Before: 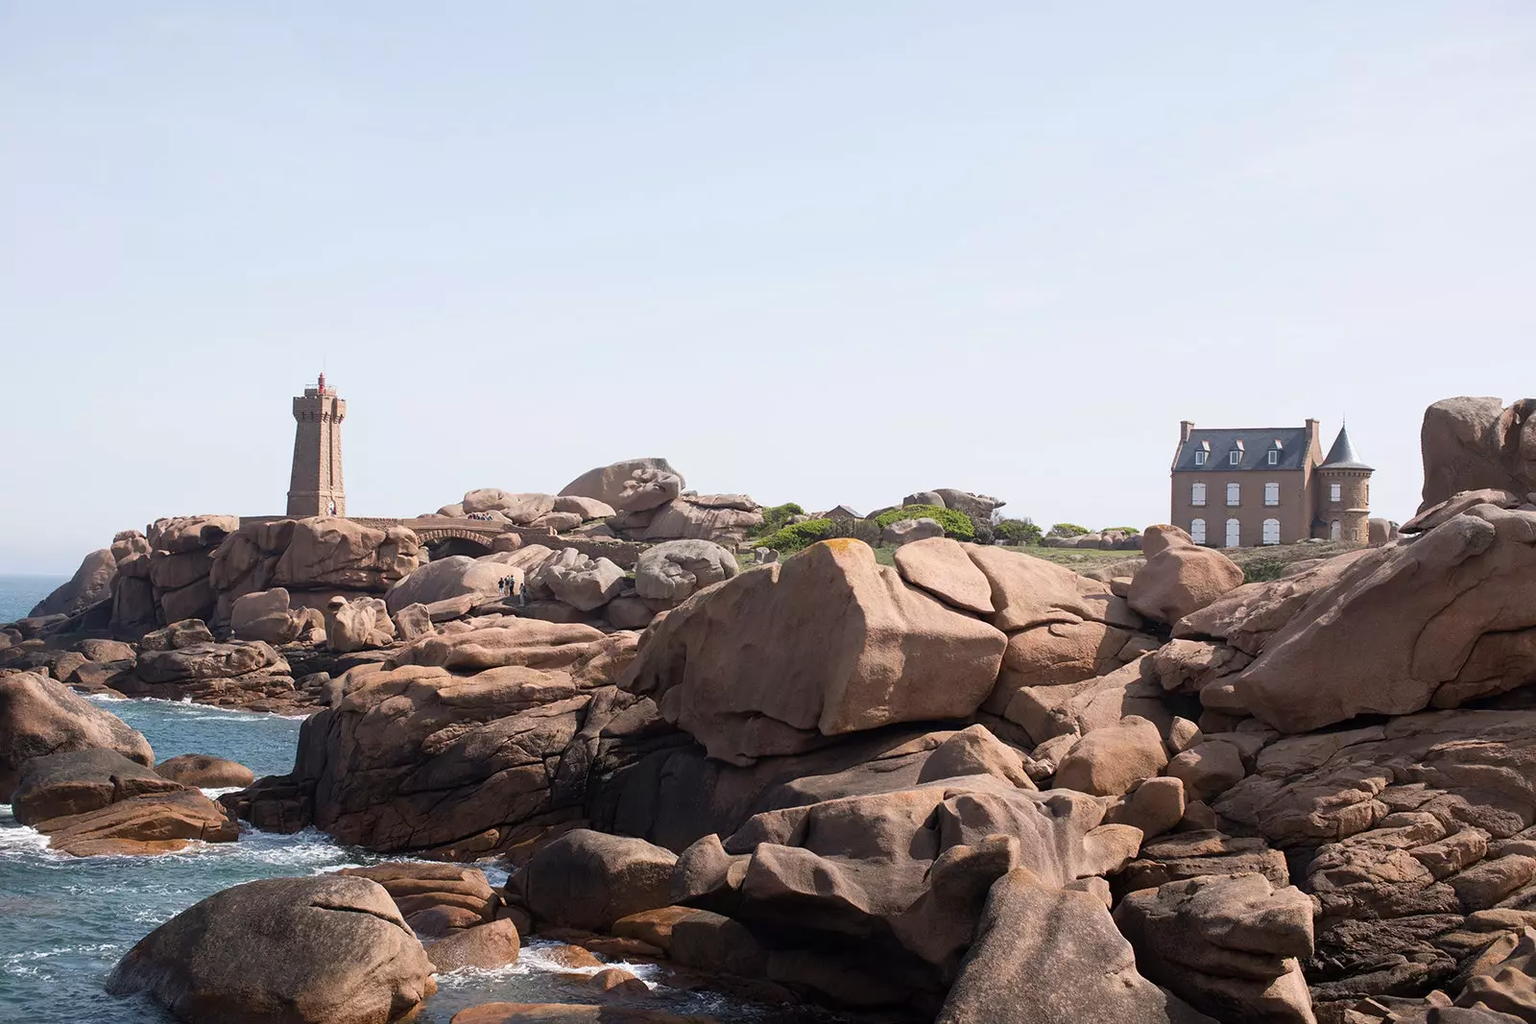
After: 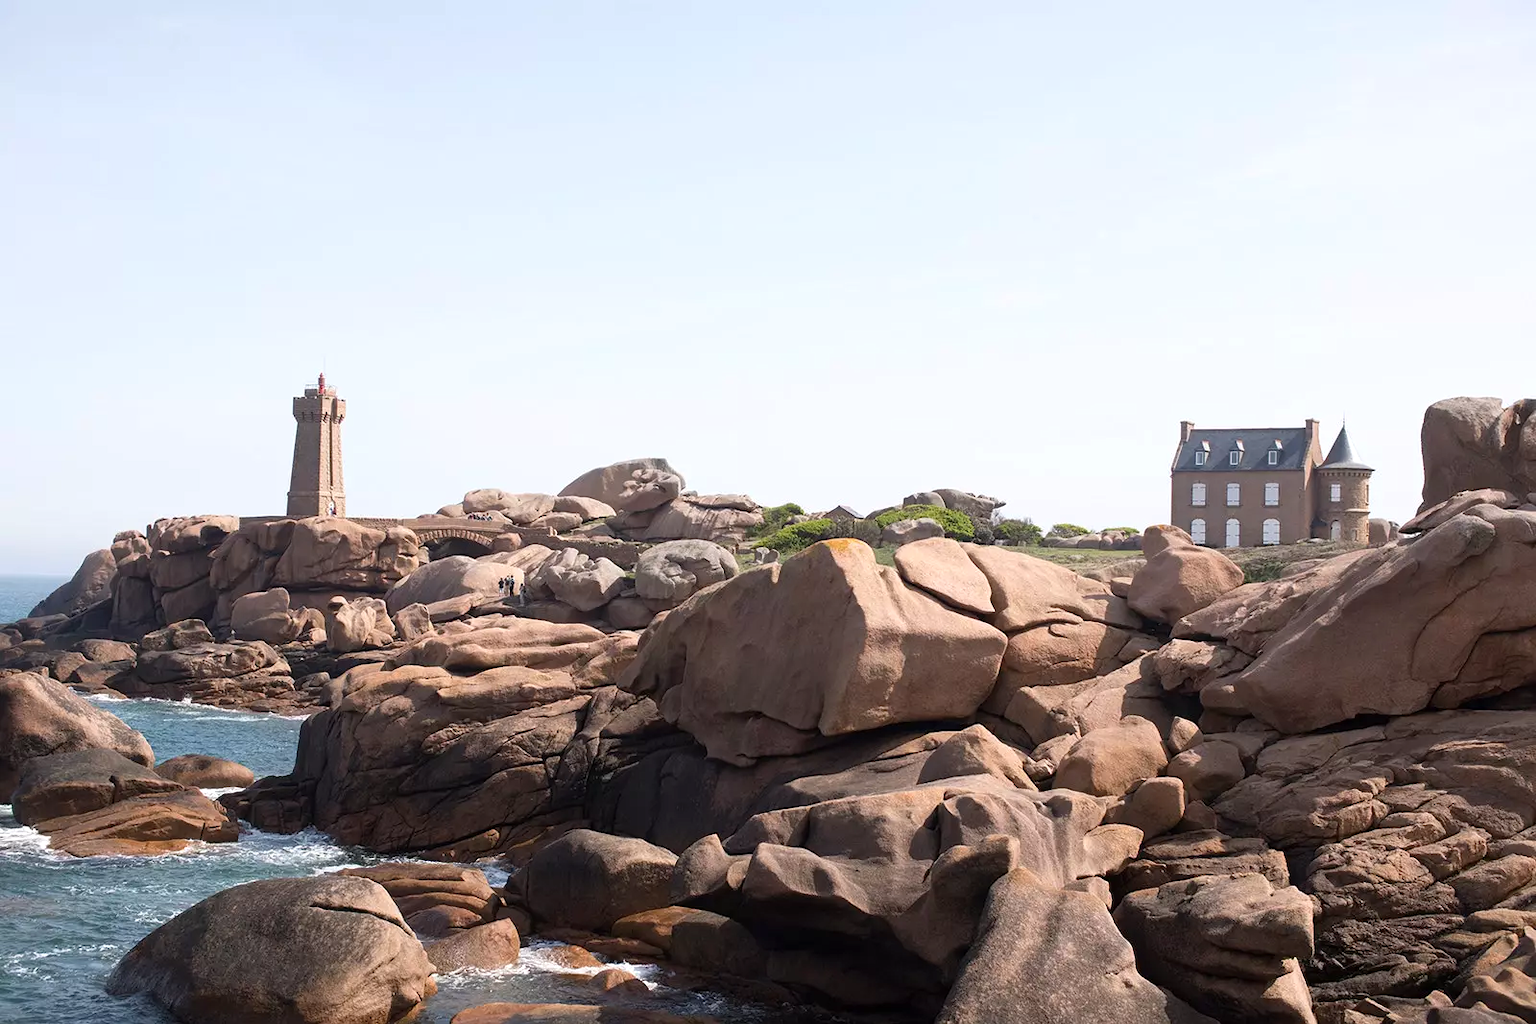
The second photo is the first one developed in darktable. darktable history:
exposure: exposure 0.207 EV, compensate exposure bias true, compensate highlight preservation false
